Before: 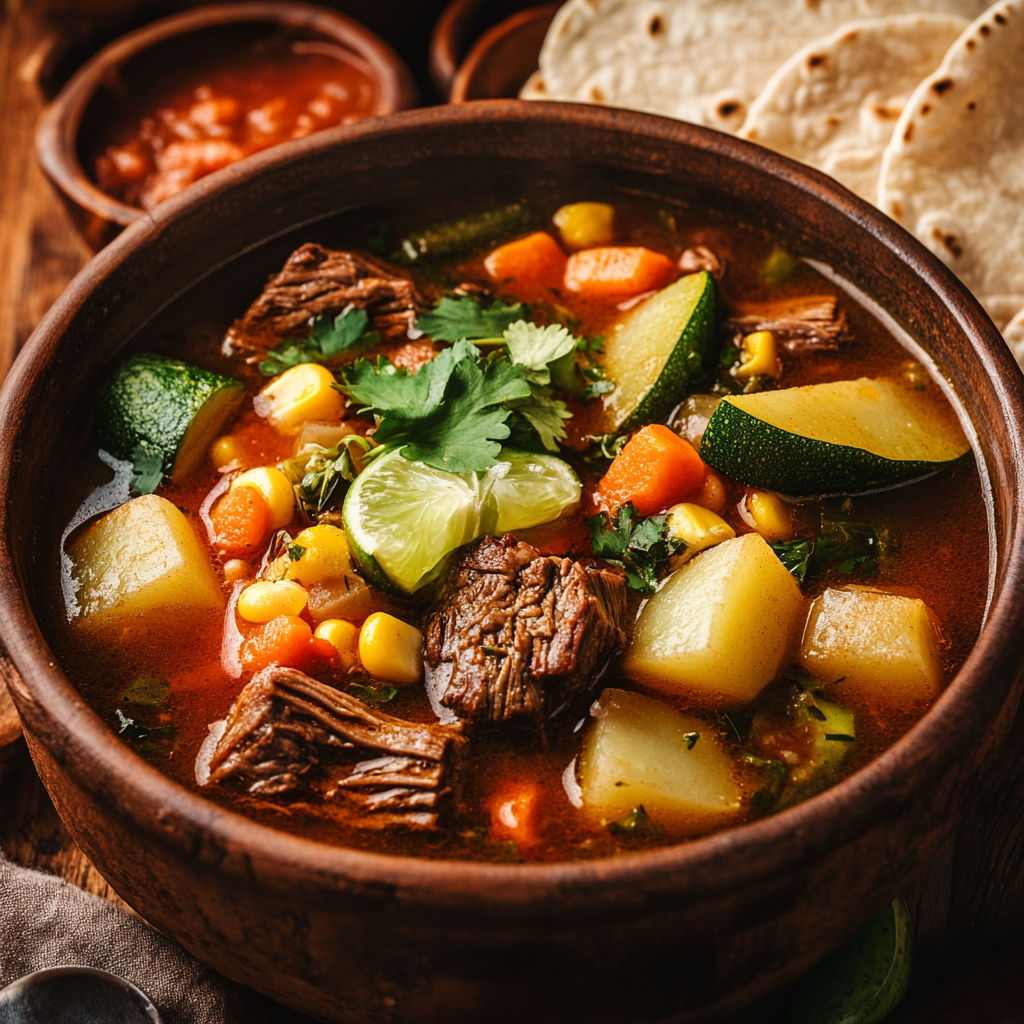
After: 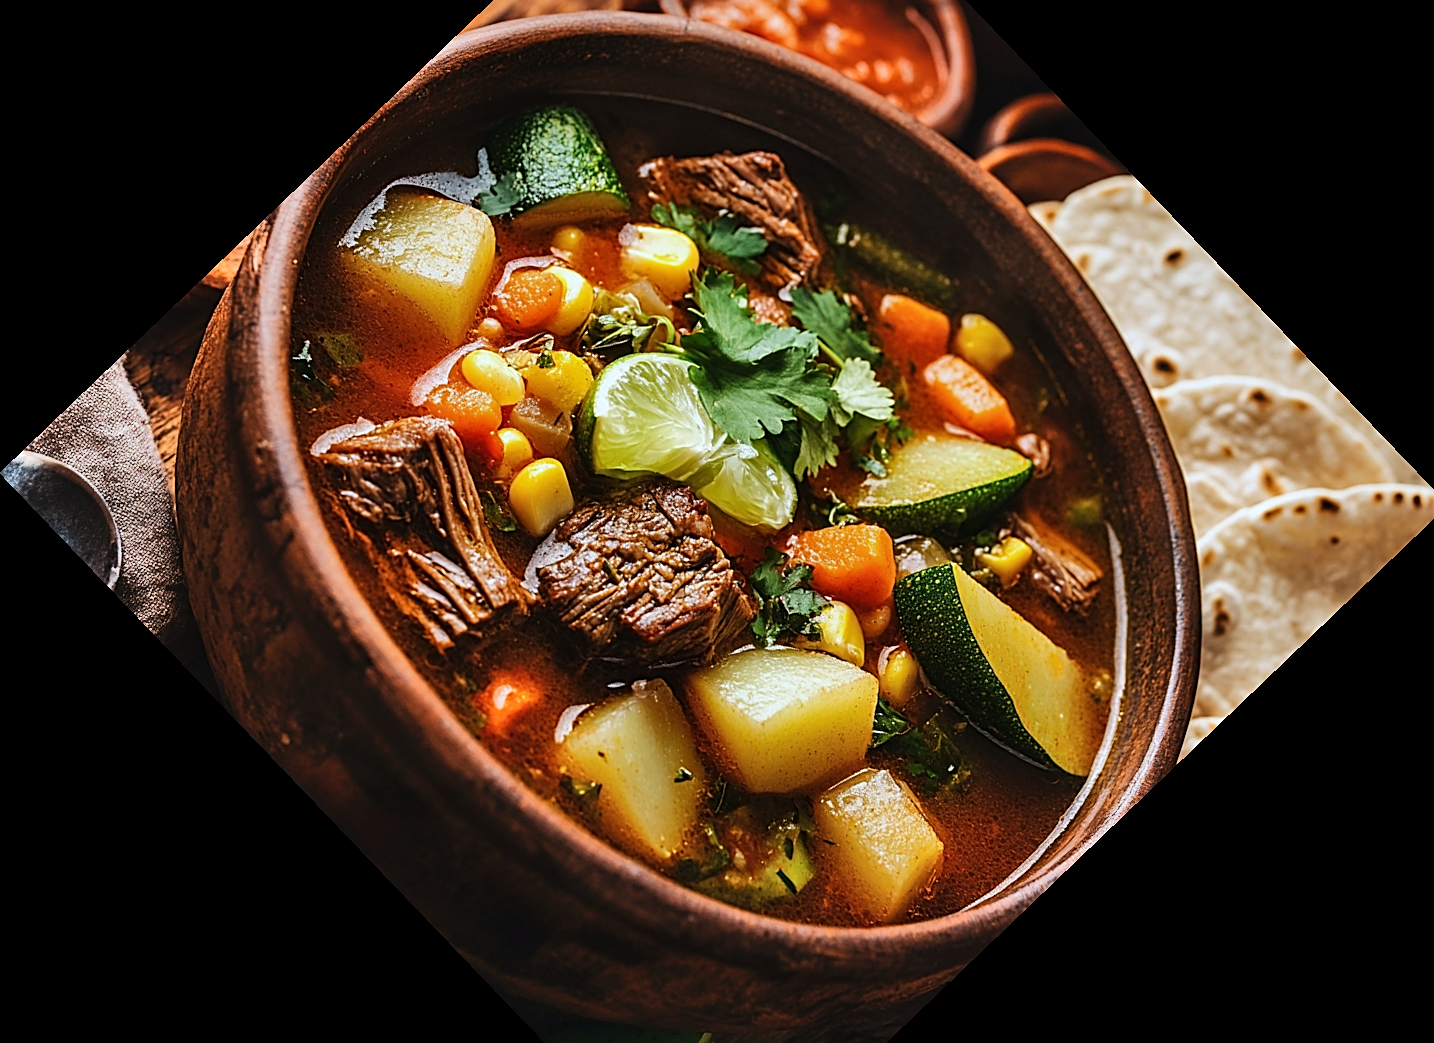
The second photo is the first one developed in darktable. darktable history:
crop and rotate: angle -46.26°, top 16.234%, right 0.912%, bottom 11.704%
white balance: red 0.924, blue 1.095
sharpen: amount 0.75
shadows and highlights: soften with gaussian
